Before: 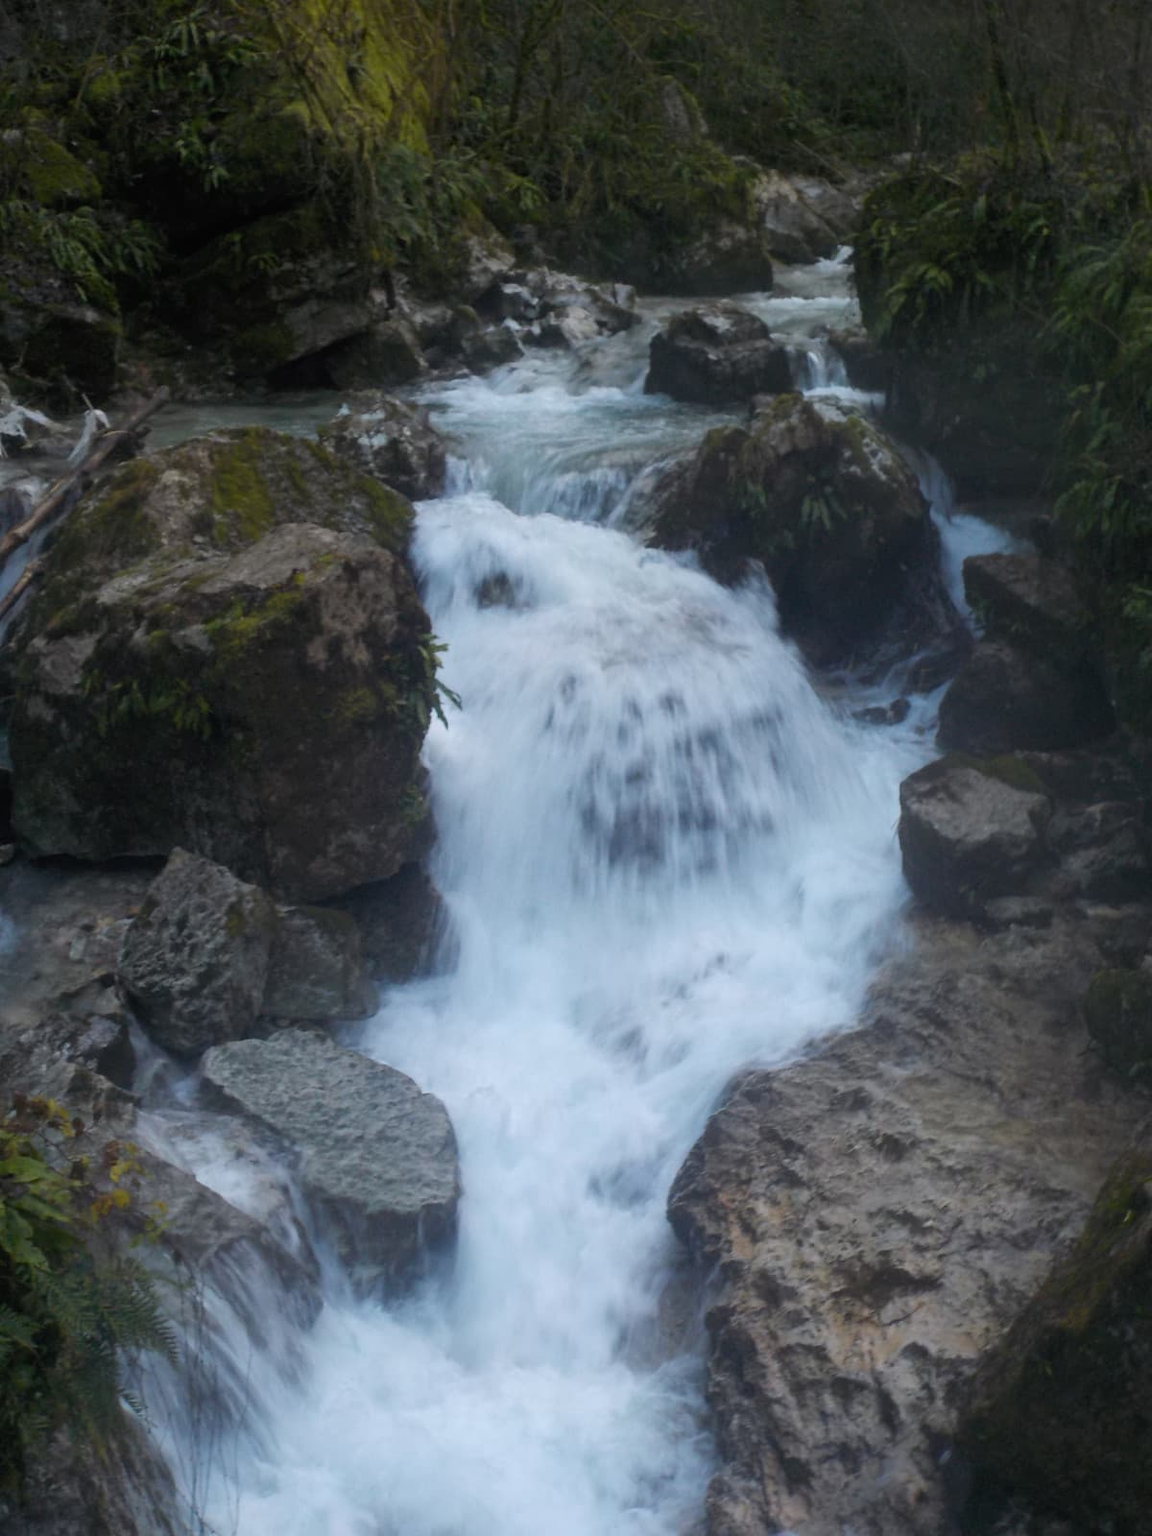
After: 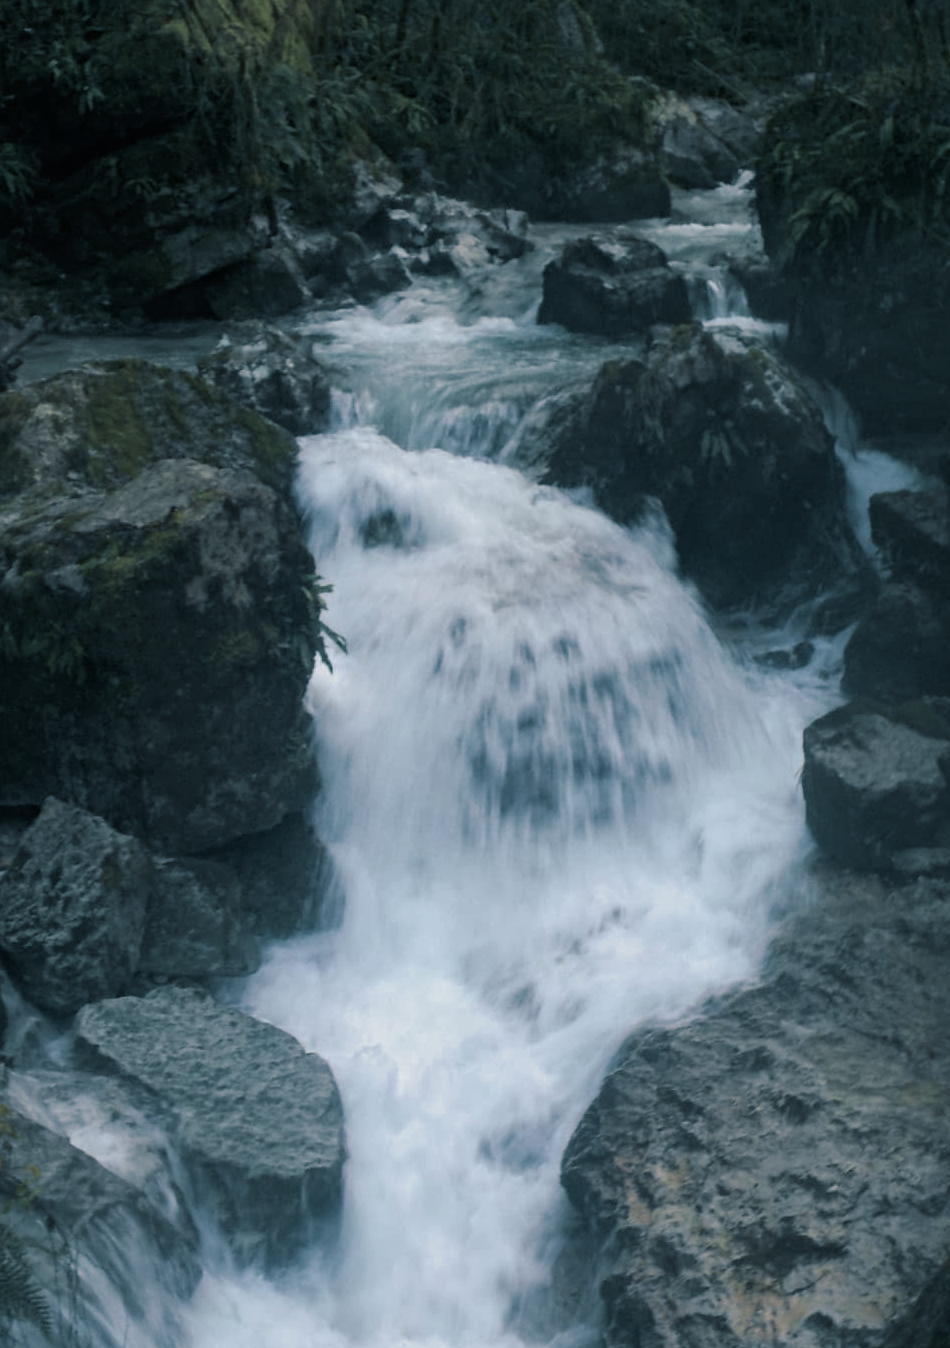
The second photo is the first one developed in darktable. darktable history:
haze removal: compatibility mode true, adaptive false
crop: left 11.225%, top 5.381%, right 9.565%, bottom 10.314%
split-toning: shadows › hue 205.2°, shadows › saturation 0.43, highlights › hue 54°, highlights › saturation 0.54
color zones: curves: ch0 [(0, 0.511) (0.143, 0.531) (0.286, 0.56) (0.429, 0.5) (0.571, 0.5) (0.714, 0.5) (0.857, 0.5) (1, 0.5)]; ch1 [(0, 0.525) (0.143, 0.705) (0.286, 0.715) (0.429, 0.35) (0.571, 0.35) (0.714, 0.35) (0.857, 0.4) (1, 0.4)]; ch2 [(0, 0.572) (0.143, 0.512) (0.286, 0.473) (0.429, 0.45) (0.571, 0.5) (0.714, 0.5) (0.857, 0.518) (1, 0.518)]
